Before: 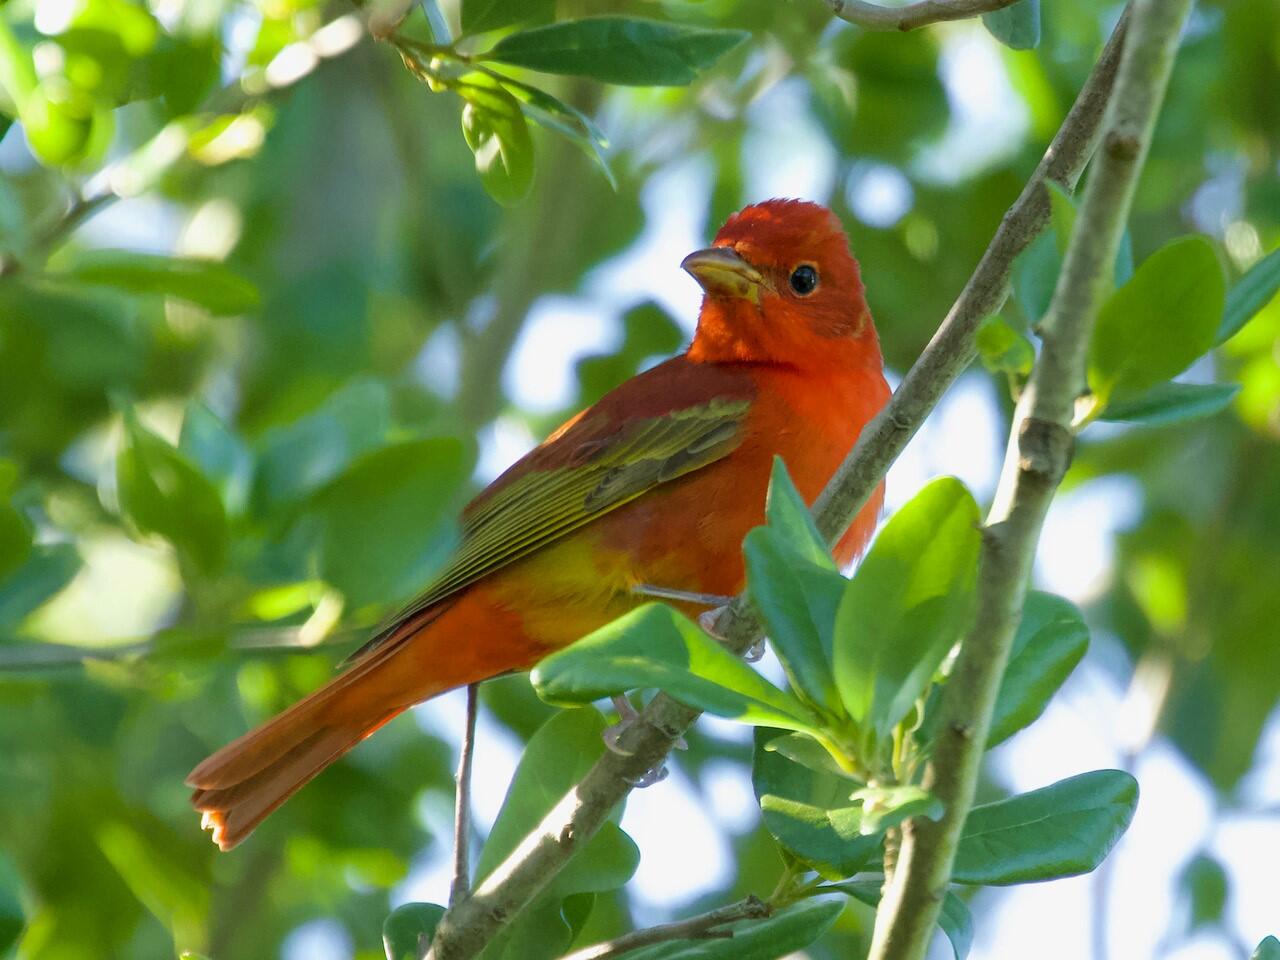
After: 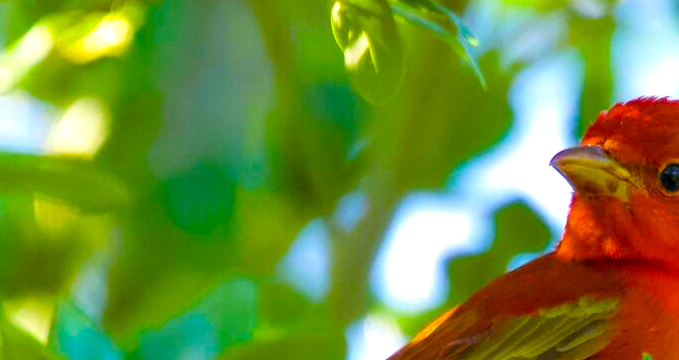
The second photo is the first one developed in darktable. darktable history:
exposure: exposure -0.155 EV, compensate highlight preservation false
color balance rgb: shadows lift › chroma 4.579%, shadows lift › hue 26.1°, highlights gain › chroma 0.952%, highlights gain › hue 29.77°, linear chroma grading › global chroma 39.501%, perceptual saturation grading › global saturation 25.078%, perceptual brilliance grading › global brilliance 10.17%, perceptual brilliance grading › shadows 14.487%, global vibrance 20%
crop: left 10.291%, top 10.692%, right 36.622%, bottom 51.72%
